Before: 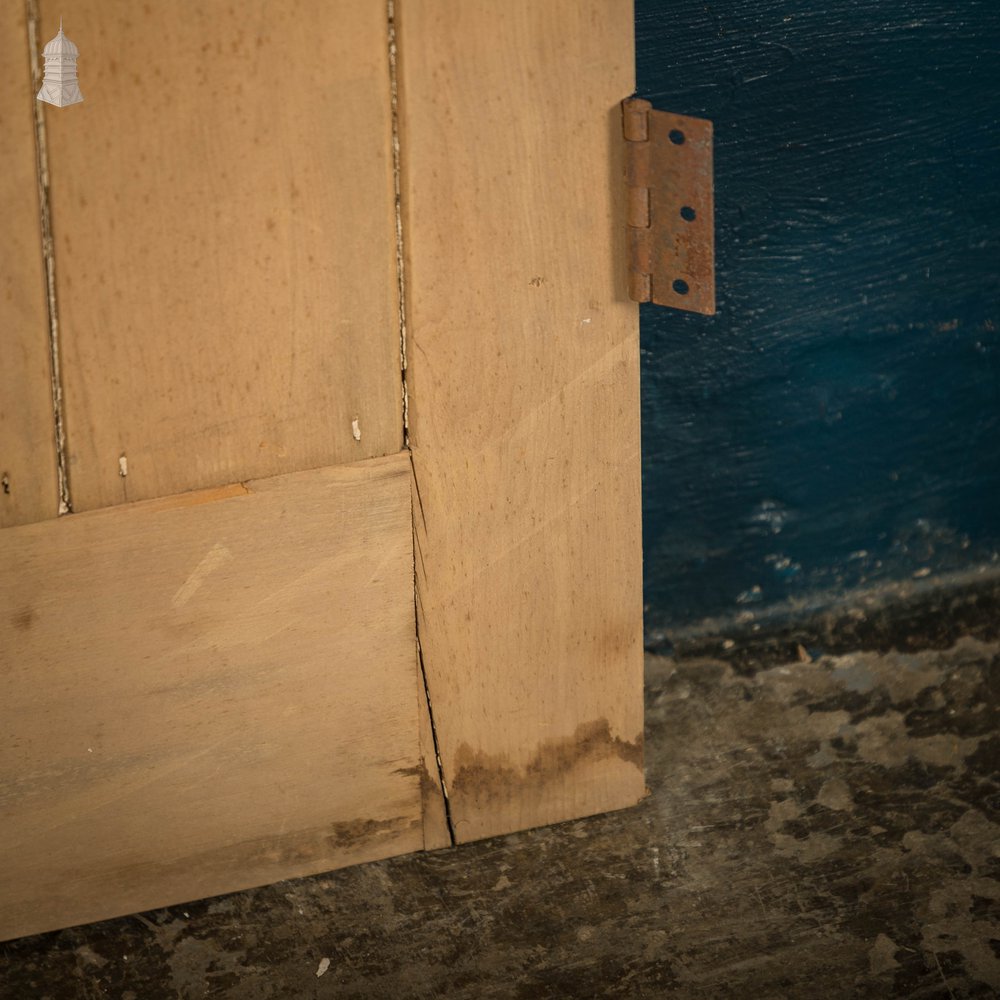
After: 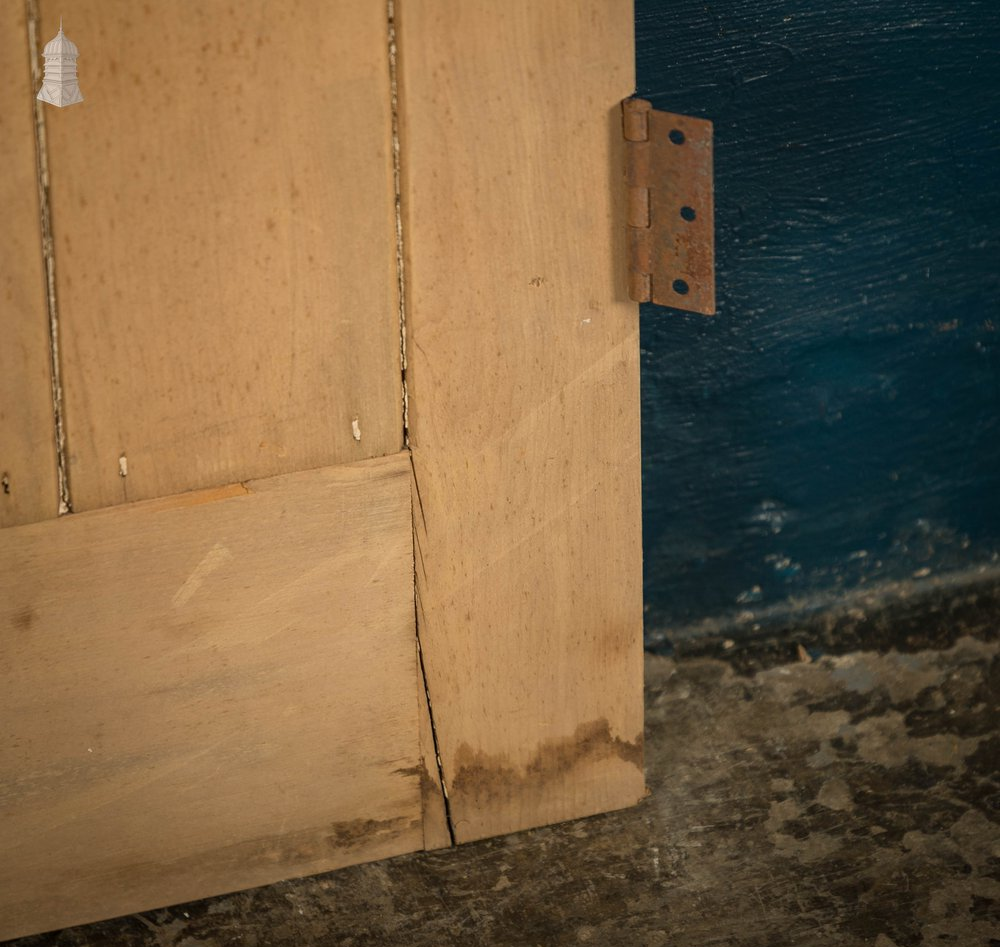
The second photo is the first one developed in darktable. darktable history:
crop and rotate: top 0.006%, bottom 5.273%
